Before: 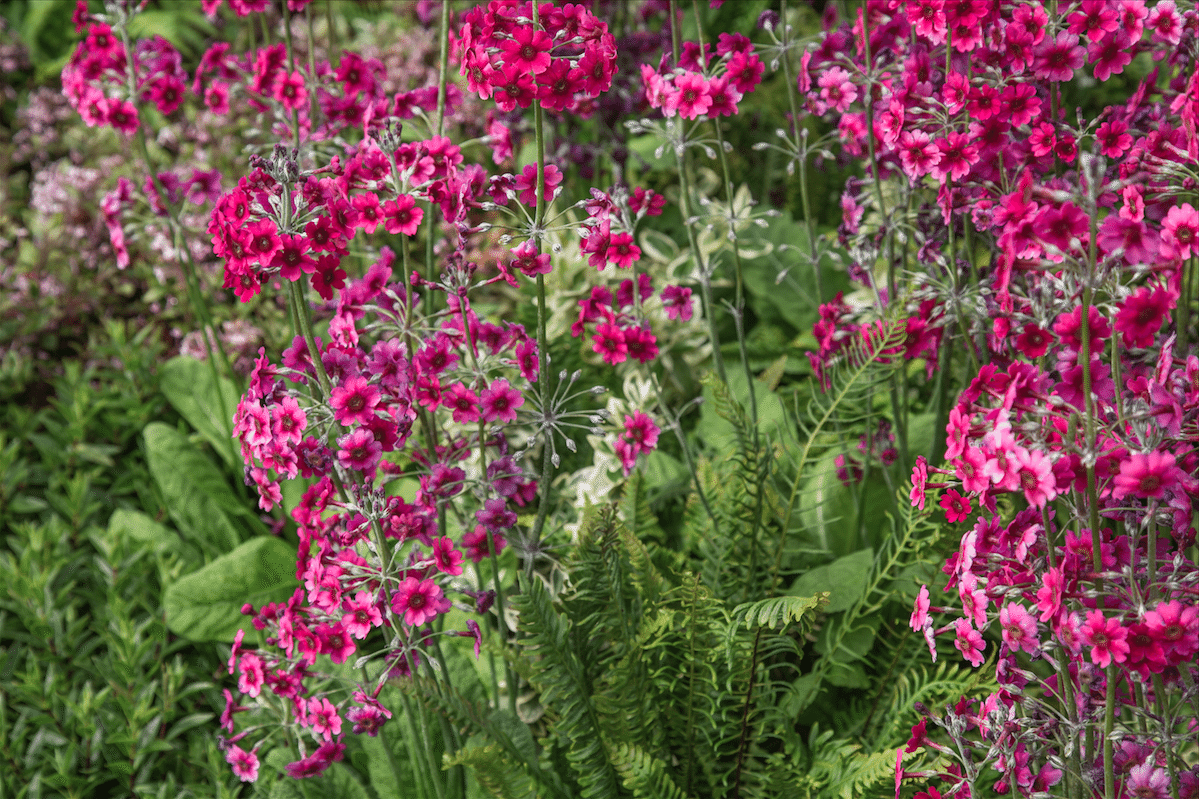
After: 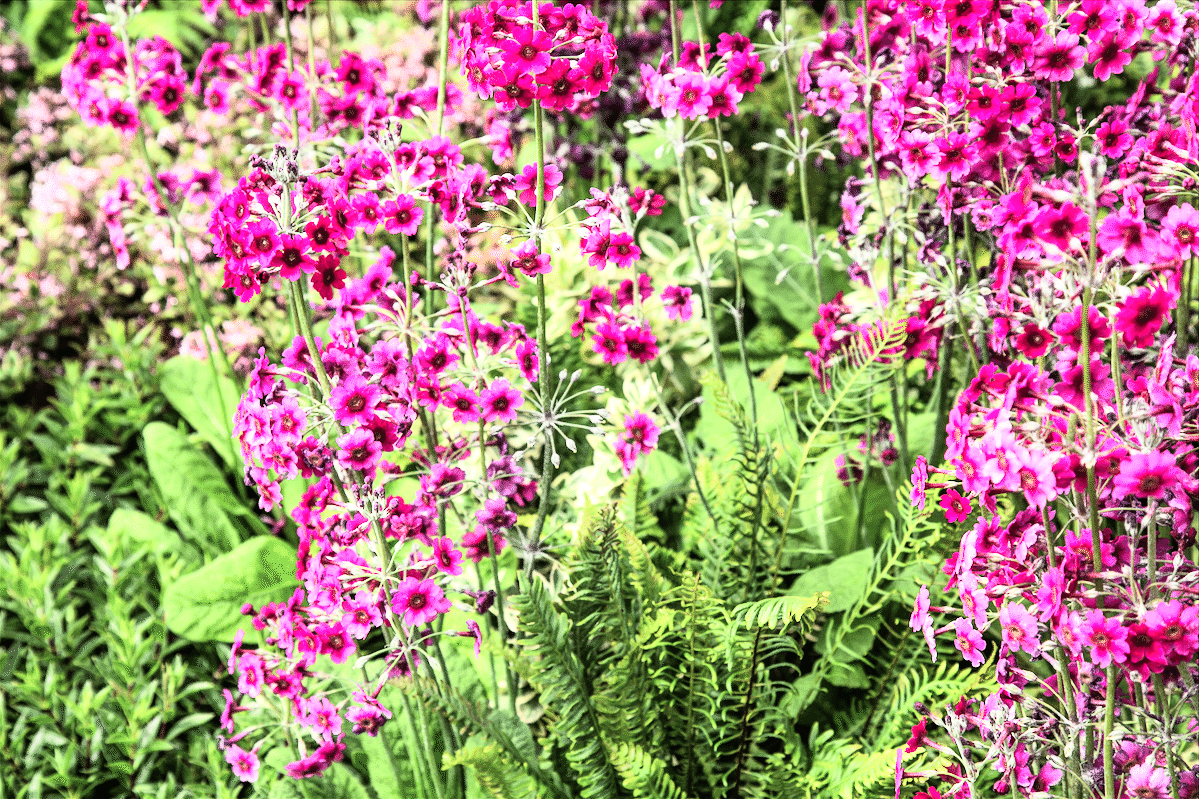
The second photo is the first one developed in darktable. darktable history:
exposure: exposure 0.564 EV, compensate highlight preservation false
rgb curve: curves: ch0 [(0, 0) (0.21, 0.15) (0.24, 0.21) (0.5, 0.75) (0.75, 0.96) (0.89, 0.99) (1, 1)]; ch1 [(0, 0.02) (0.21, 0.13) (0.25, 0.2) (0.5, 0.67) (0.75, 0.9) (0.89, 0.97) (1, 1)]; ch2 [(0, 0.02) (0.21, 0.13) (0.25, 0.2) (0.5, 0.67) (0.75, 0.9) (0.89, 0.97) (1, 1)], compensate middle gray true
